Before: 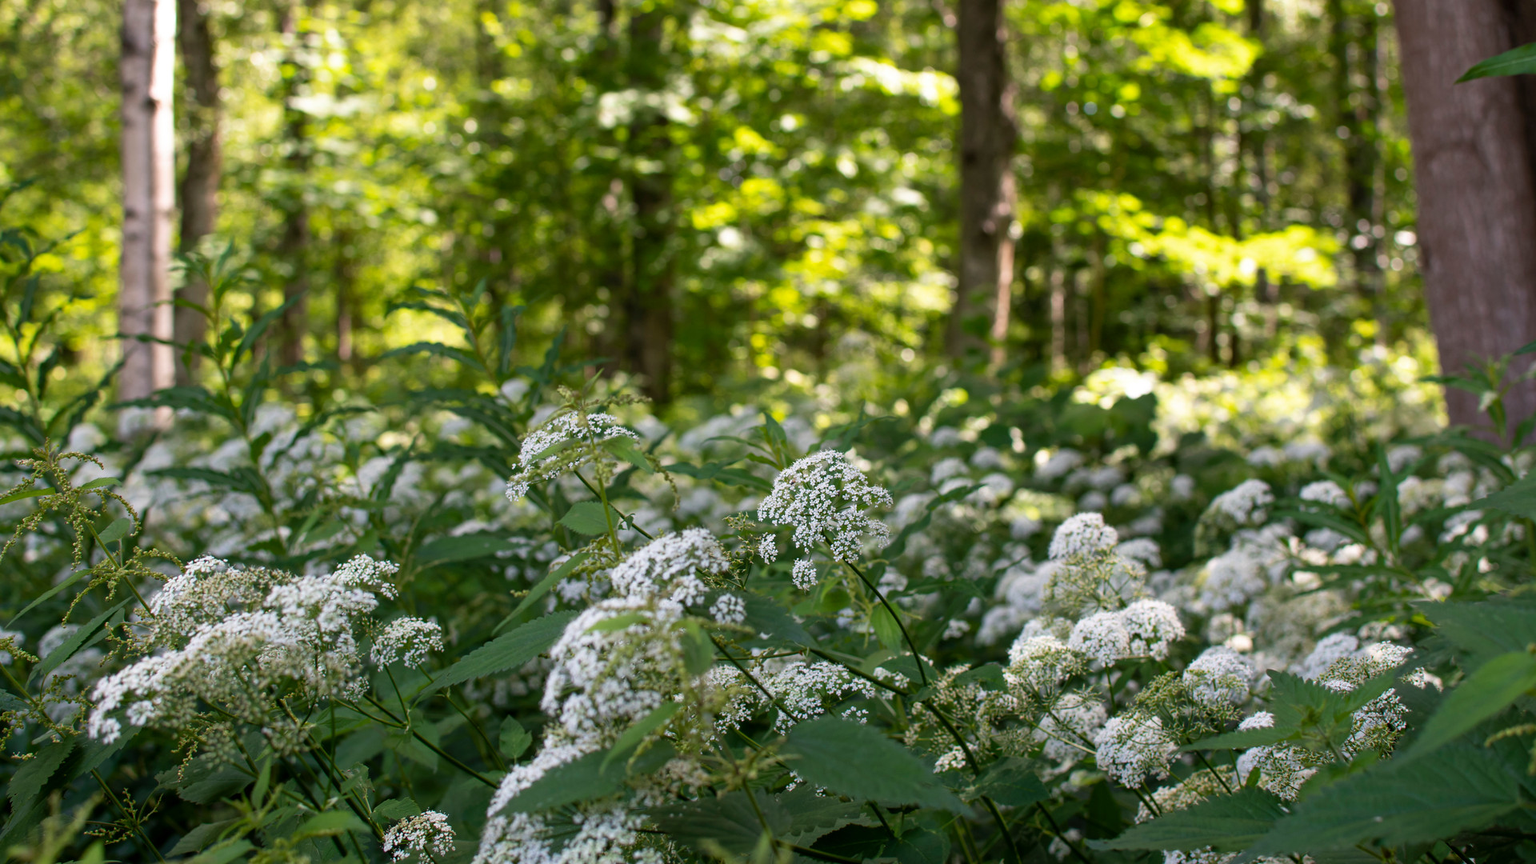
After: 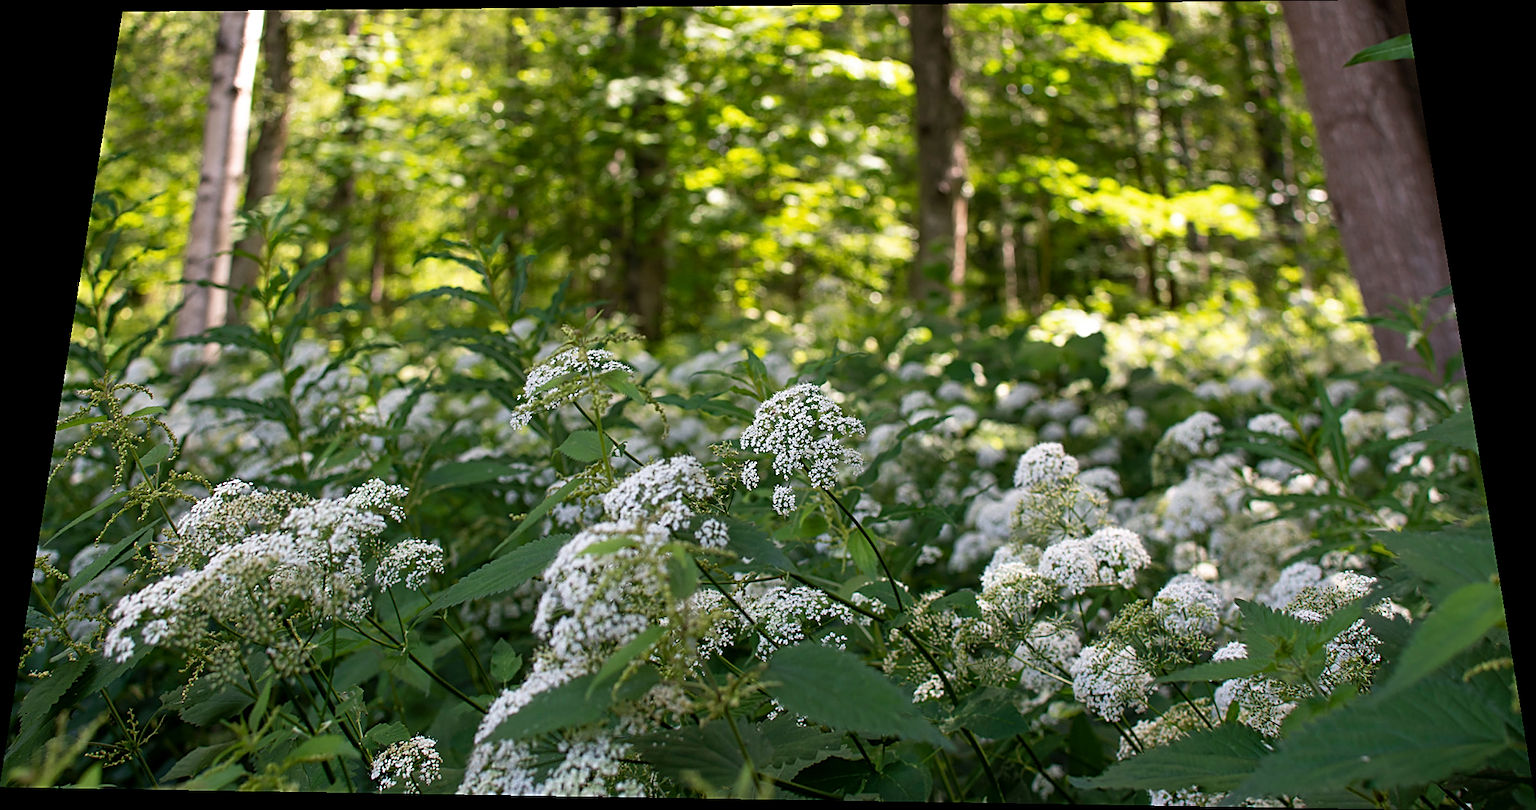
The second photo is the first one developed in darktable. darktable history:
exposure: compensate highlight preservation false
rotate and perspective: rotation 0.128°, lens shift (vertical) -0.181, lens shift (horizontal) -0.044, shear 0.001, automatic cropping off
sharpen: amount 0.75
